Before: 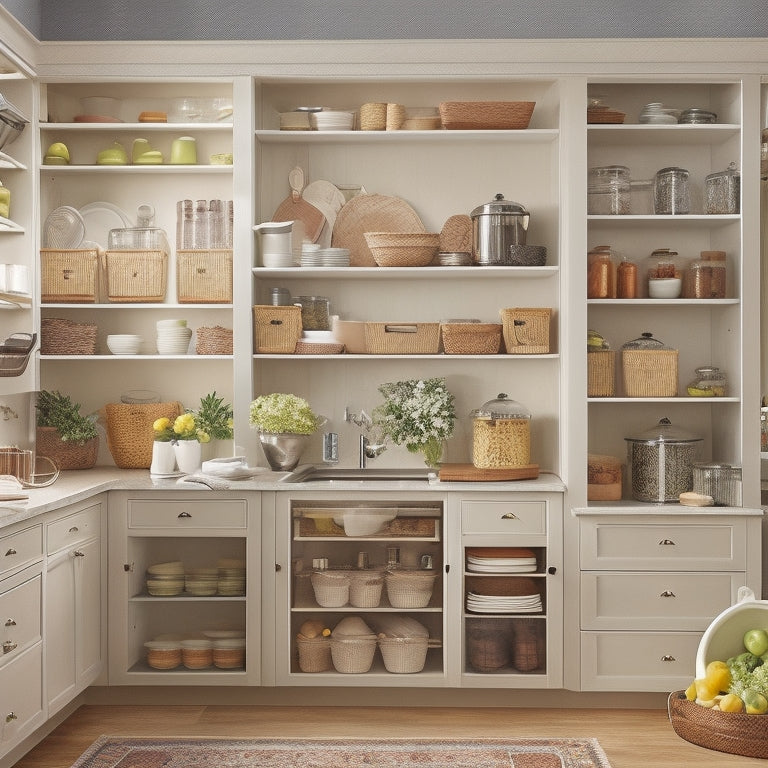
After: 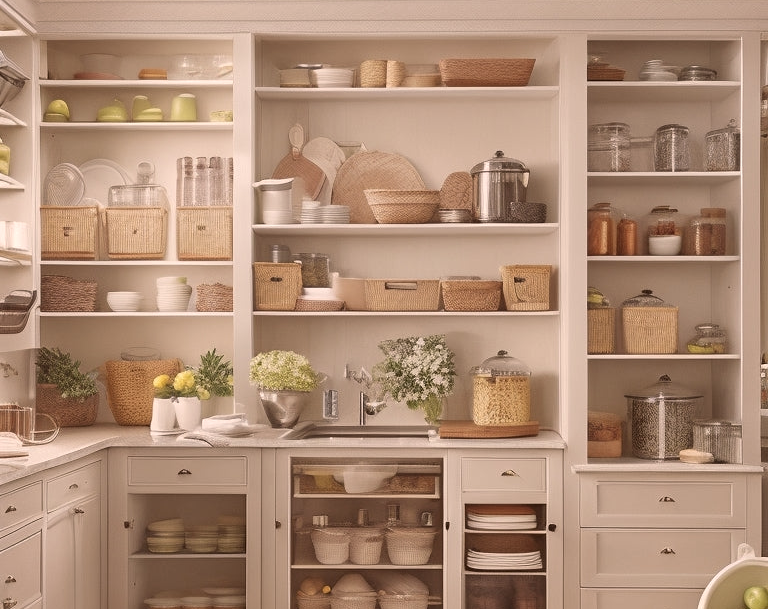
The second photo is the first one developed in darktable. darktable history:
crop and rotate: top 5.666%, bottom 14.921%
color correction: highlights a* 10.25, highlights b* 9.75, shadows a* 8.75, shadows b* 8.66, saturation 0.789
